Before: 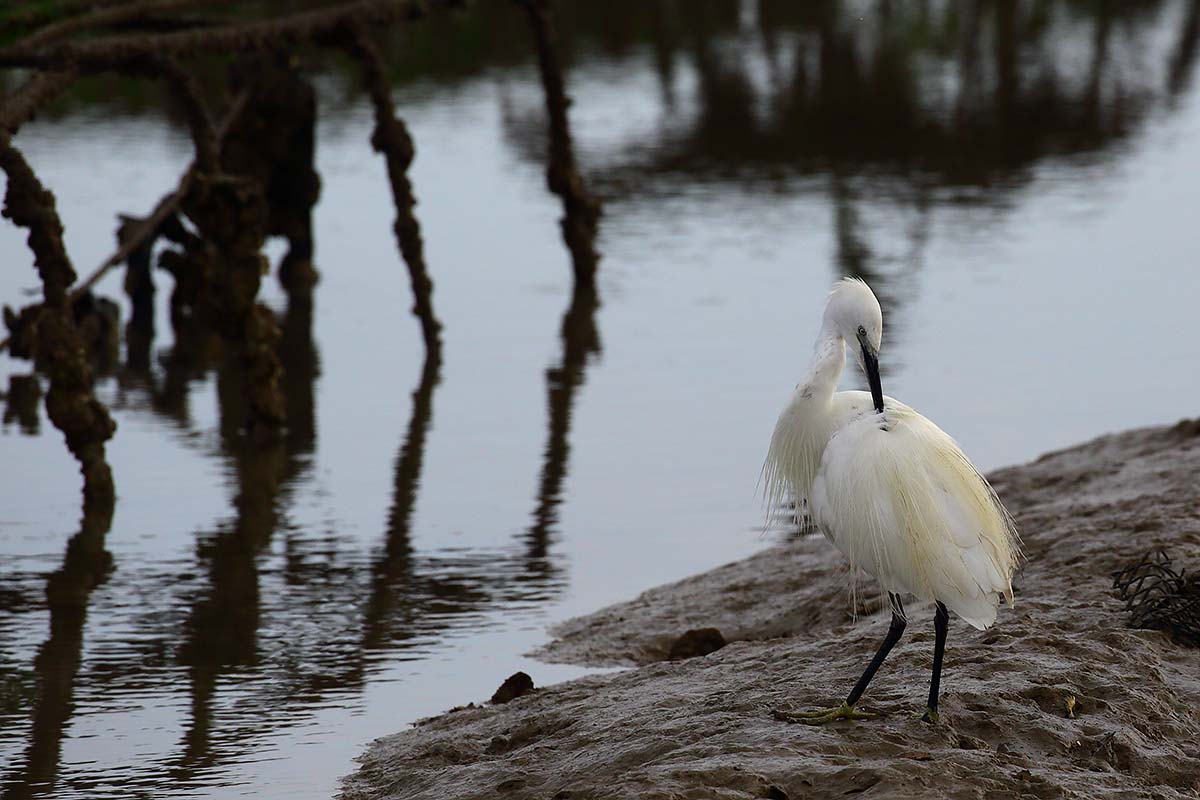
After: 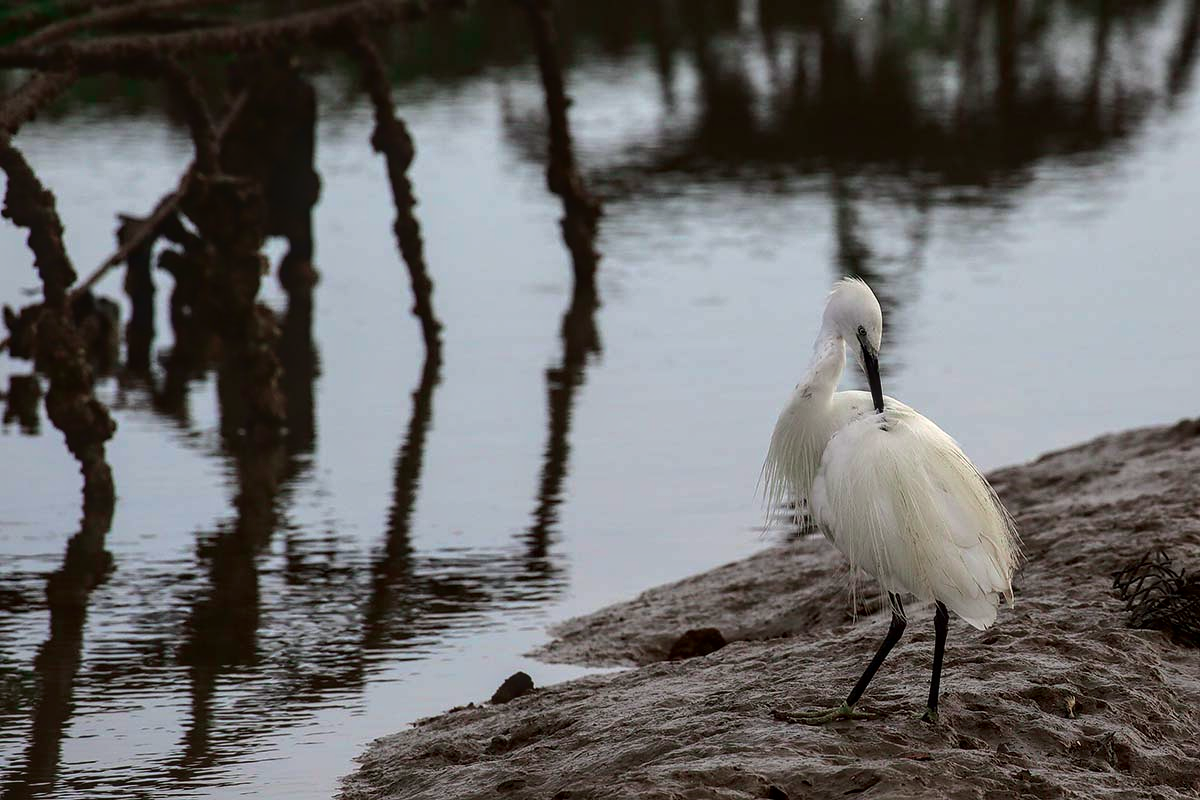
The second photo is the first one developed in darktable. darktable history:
local contrast: on, module defaults
tone curve: curves: ch0 [(0, 0.021) (0.059, 0.053) (0.197, 0.191) (0.32, 0.311) (0.495, 0.505) (0.725, 0.731) (0.89, 0.919) (1, 1)]; ch1 [(0, 0) (0.094, 0.081) (0.285, 0.299) (0.401, 0.424) (0.453, 0.439) (0.495, 0.496) (0.54, 0.55) (0.615, 0.637) (0.657, 0.683) (1, 1)]; ch2 [(0, 0) (0.257, 0.217) (0.43, 0.421) (0.498, 0.507) (0.547, 0.539) (0.595, 0.56) (0.644, 0.599) (1, 1)], color space Lab, independent channels, preserve colors none
